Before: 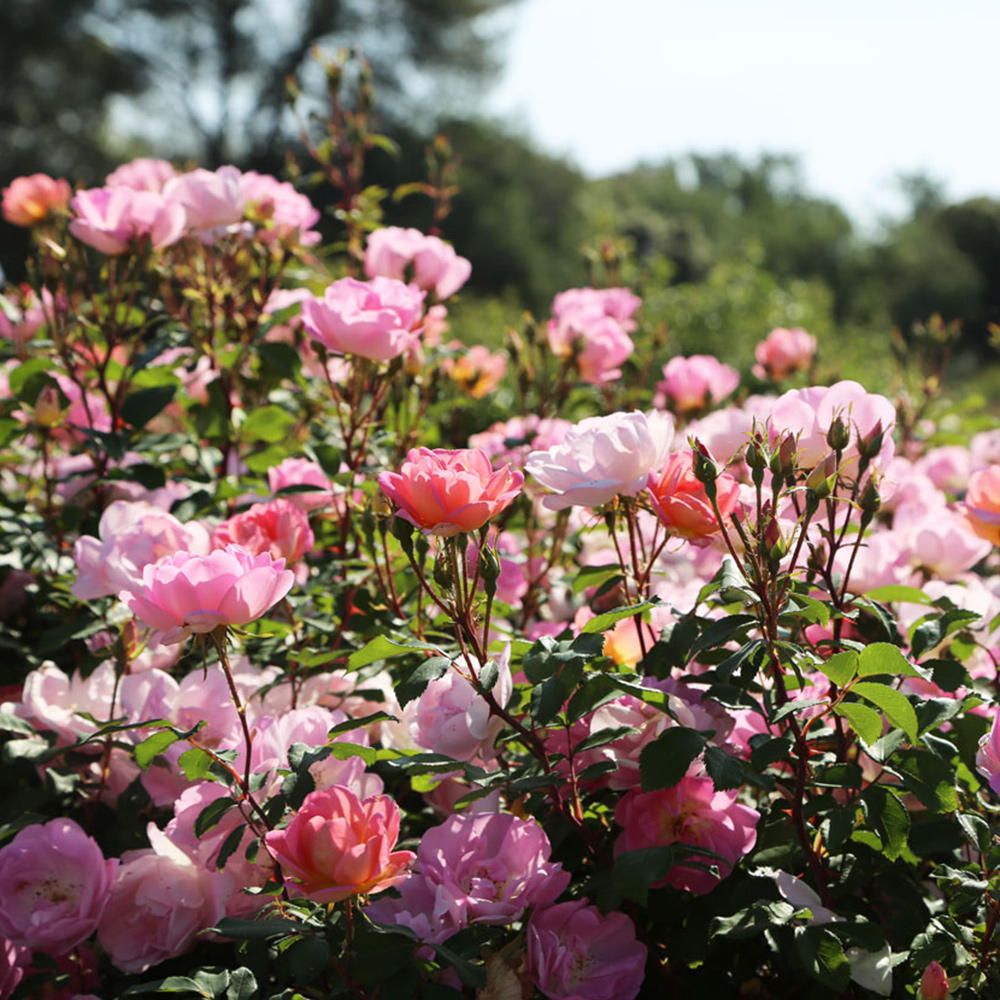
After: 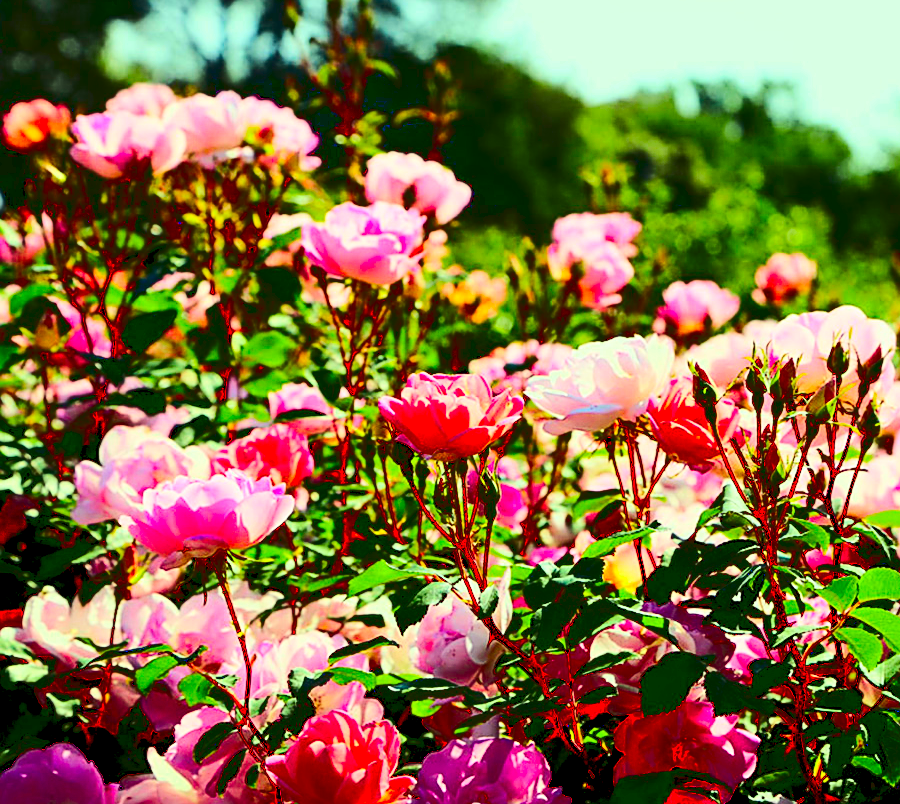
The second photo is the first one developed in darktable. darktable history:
crop: top 7.517%, right 9.907%, bottom 11.998%
exposure: black level correction 0.006, compensate highlight preservation false
tone curve: curves: ch0 [(0, 0) (0.003, 0.076) (0.011, 0.081) (0.025, 0.084) (0.044, 0.092) (0.069, 0.1) (0.1, 0.117) (0.136, 0.144) (0.177, 0.186) (0.224, 0.237) (0.277, 0.306) (0.335, 0.39) (0.399, 0.494) (0.468, 0.574) (0.543, 0.666) (0.623, 0.722) (0.709, 0.79) (0.801, 0.855) (0.898, 0.926) (1, 1)], color space Lab, linked channels, preserve colors none
color correction: highlights a* -11.2, highlights b* 9.95, saturation 1.71
contrast brightness saturation: contrast 0.305, brightness -0.072, saturation 0.166
sharpen: on, module defaults
base curve: curves: ch0 [(0, 0) (0.283, 0.295) (1, 1)], preserve colors none
